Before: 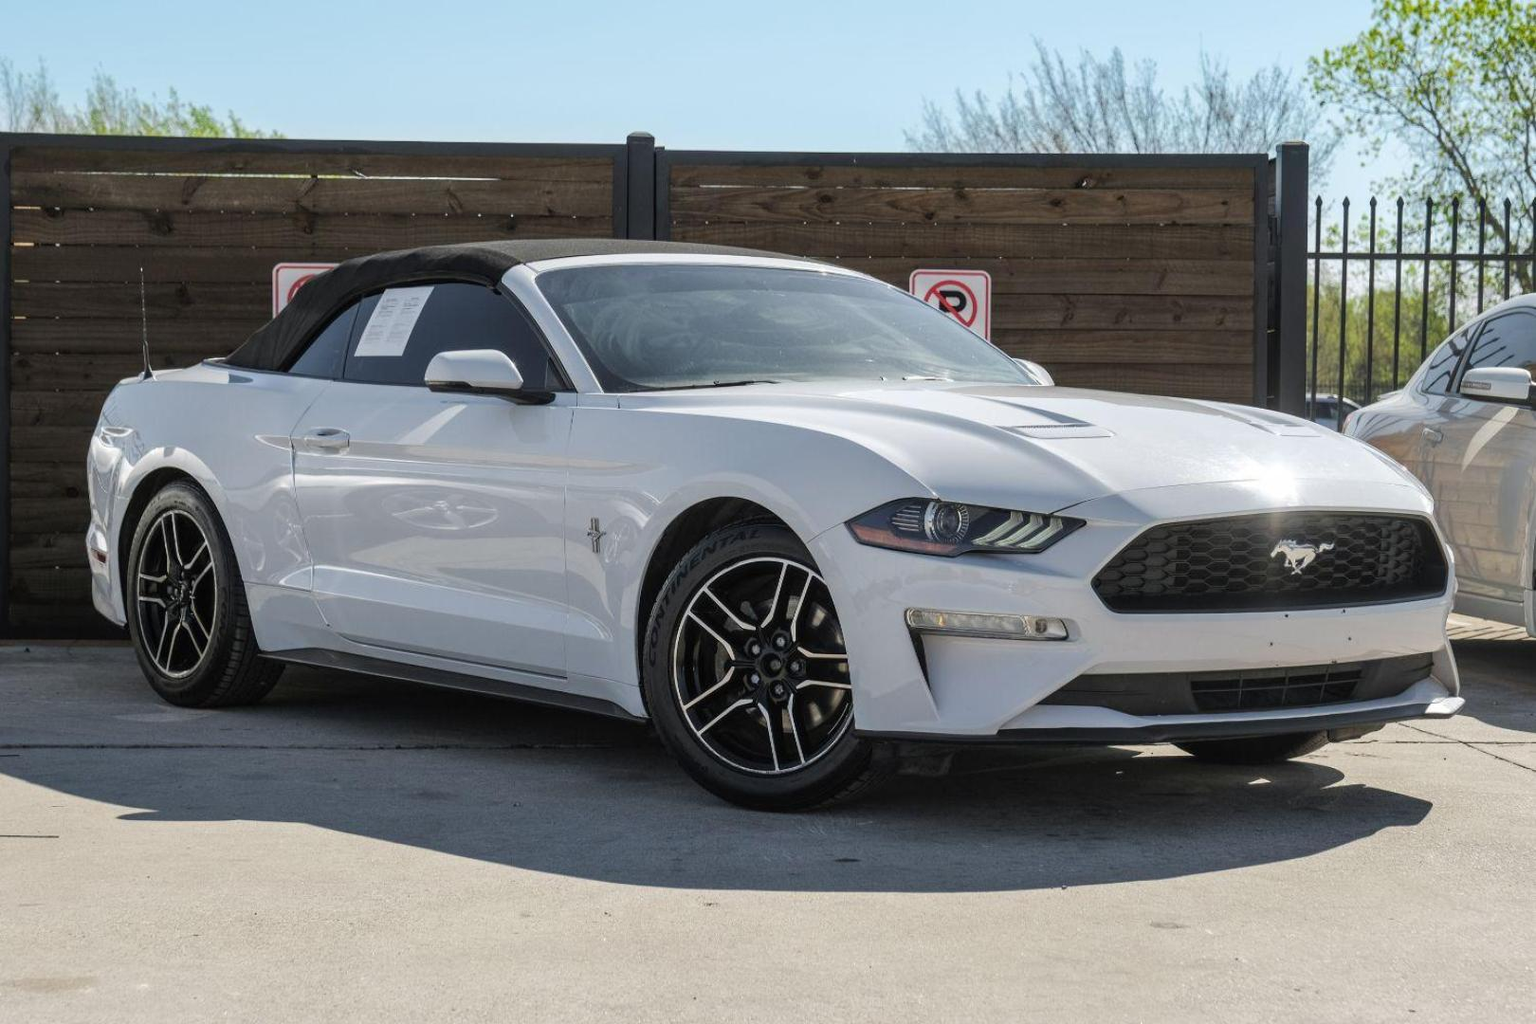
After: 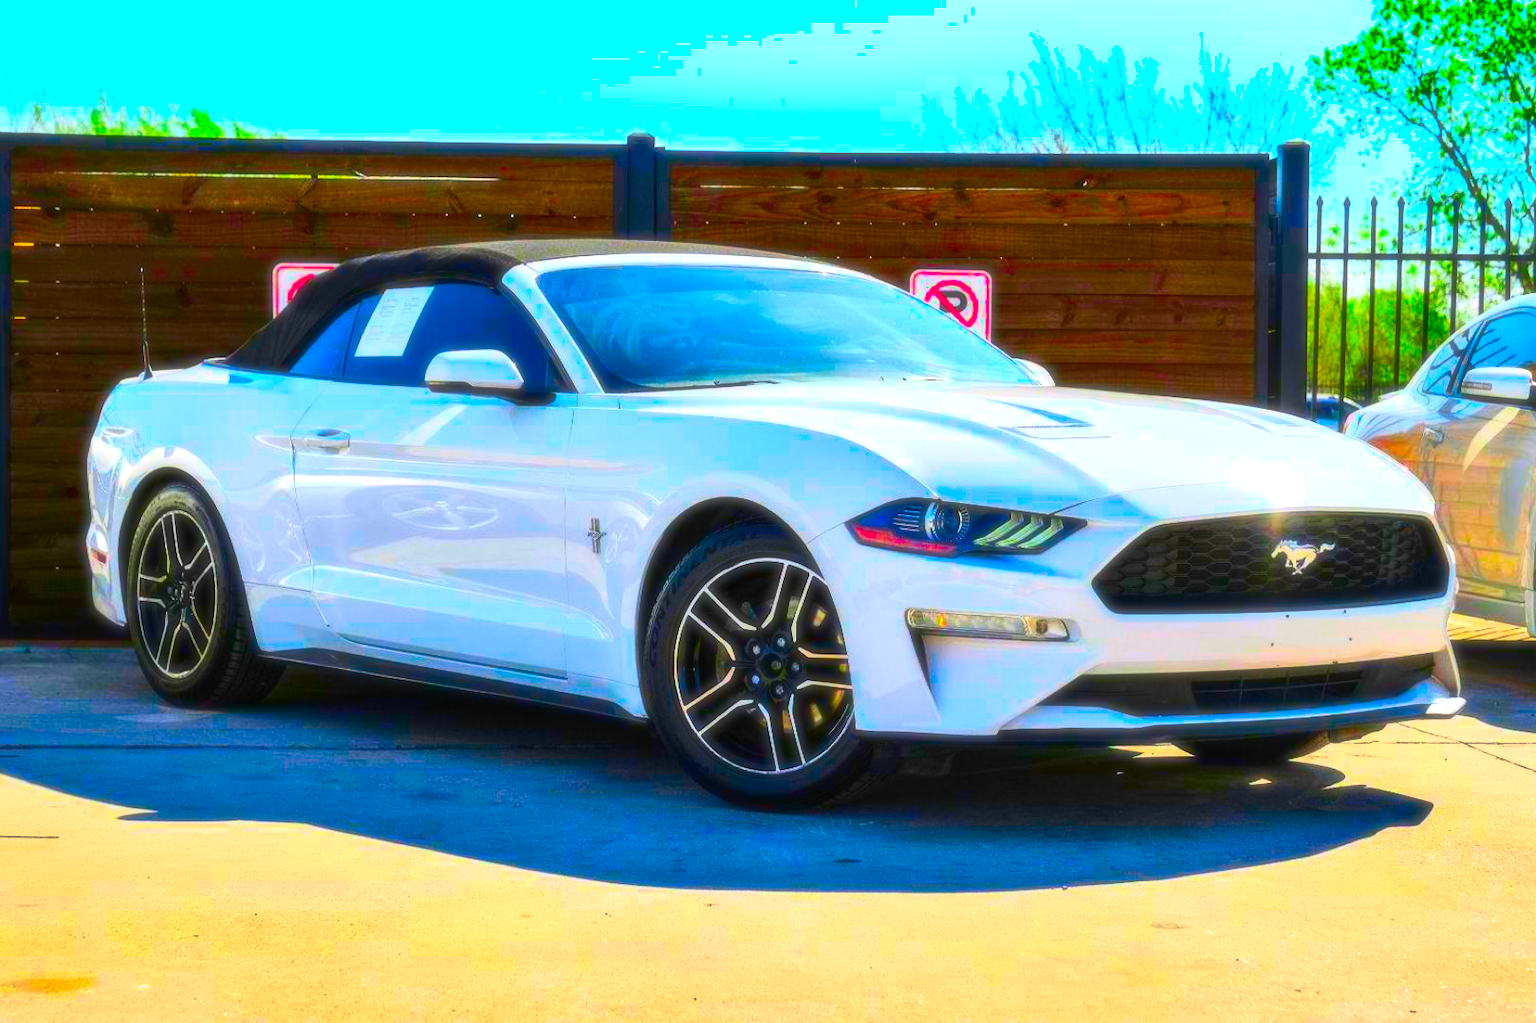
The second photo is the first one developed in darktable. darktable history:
color correction: saturation 3
shadows and highlights: shadows 30.63, highlights -63.22, shadows color adjustment 98%, highlights color adjustment 58.61%, soften with gaussian
contrast brightness saturation: contrast 0.26, brightness 0.02, saturation 0.87
exposure: exposure 0.515 EV, compensate highlight preservation false
soften: size 19.52%, mix 20.32%
